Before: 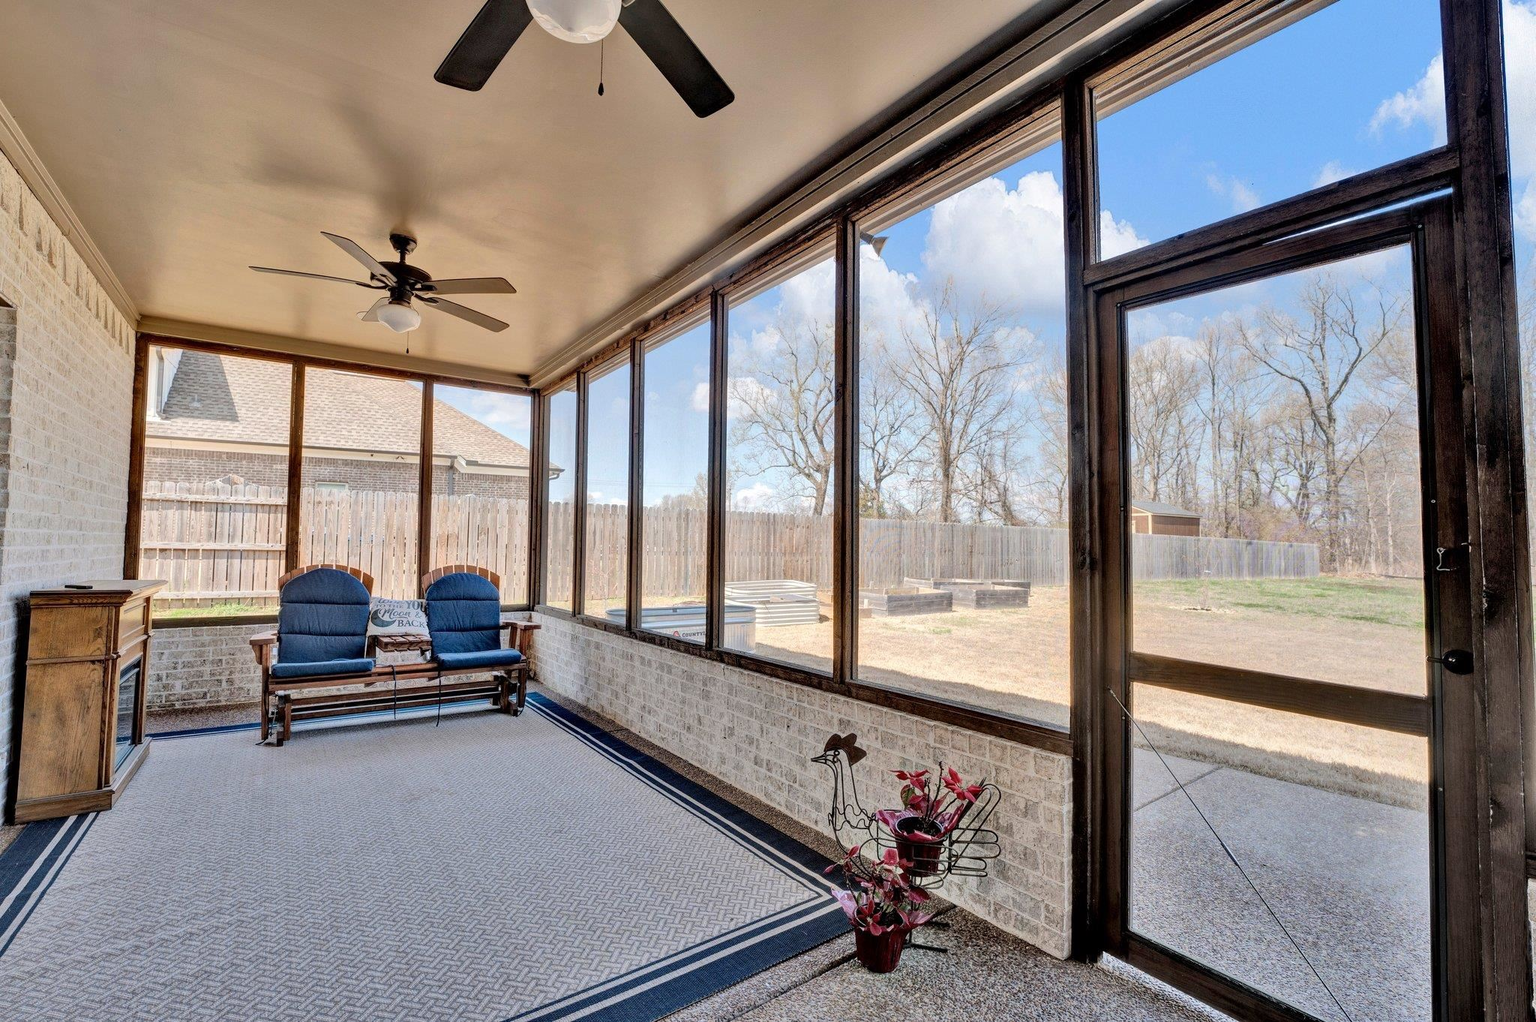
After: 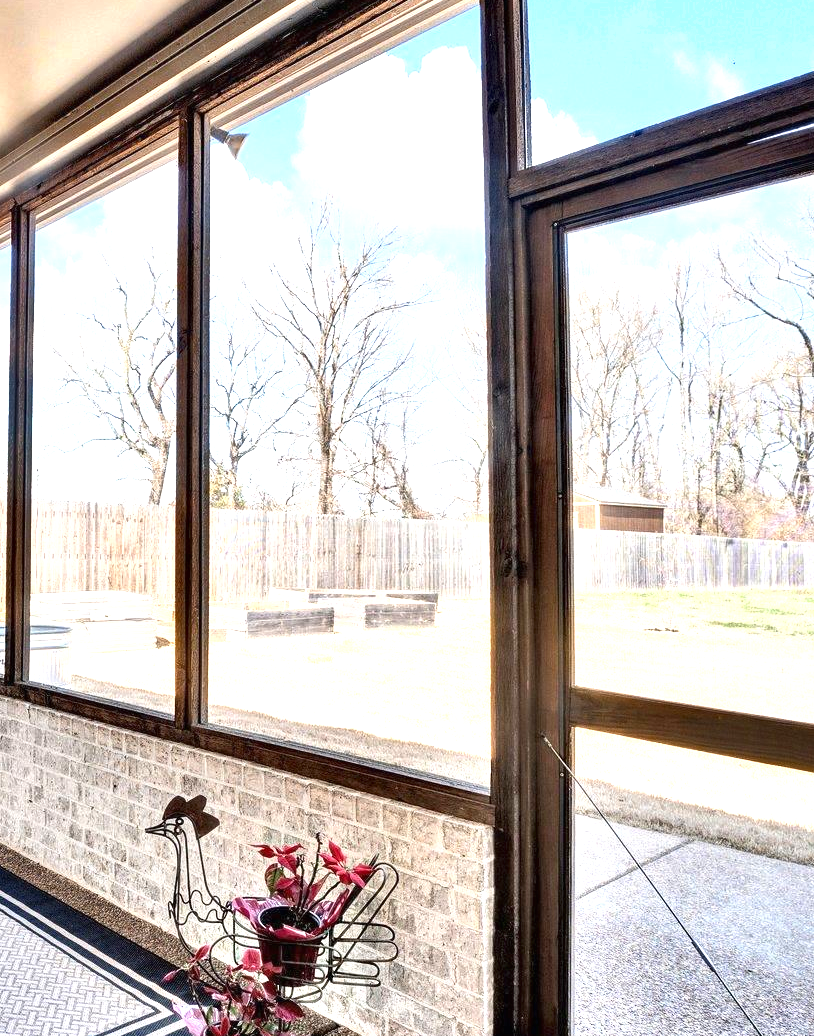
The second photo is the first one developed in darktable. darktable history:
crop: left 45.721%, top 13.393%, right 14.118%, bottom 10.01%
shadows and highlights: shadows 32, highlights -32, soften with gaussian
exposure: black level correction 0, exposure 1.2 EV, compensate highlight preservation false
